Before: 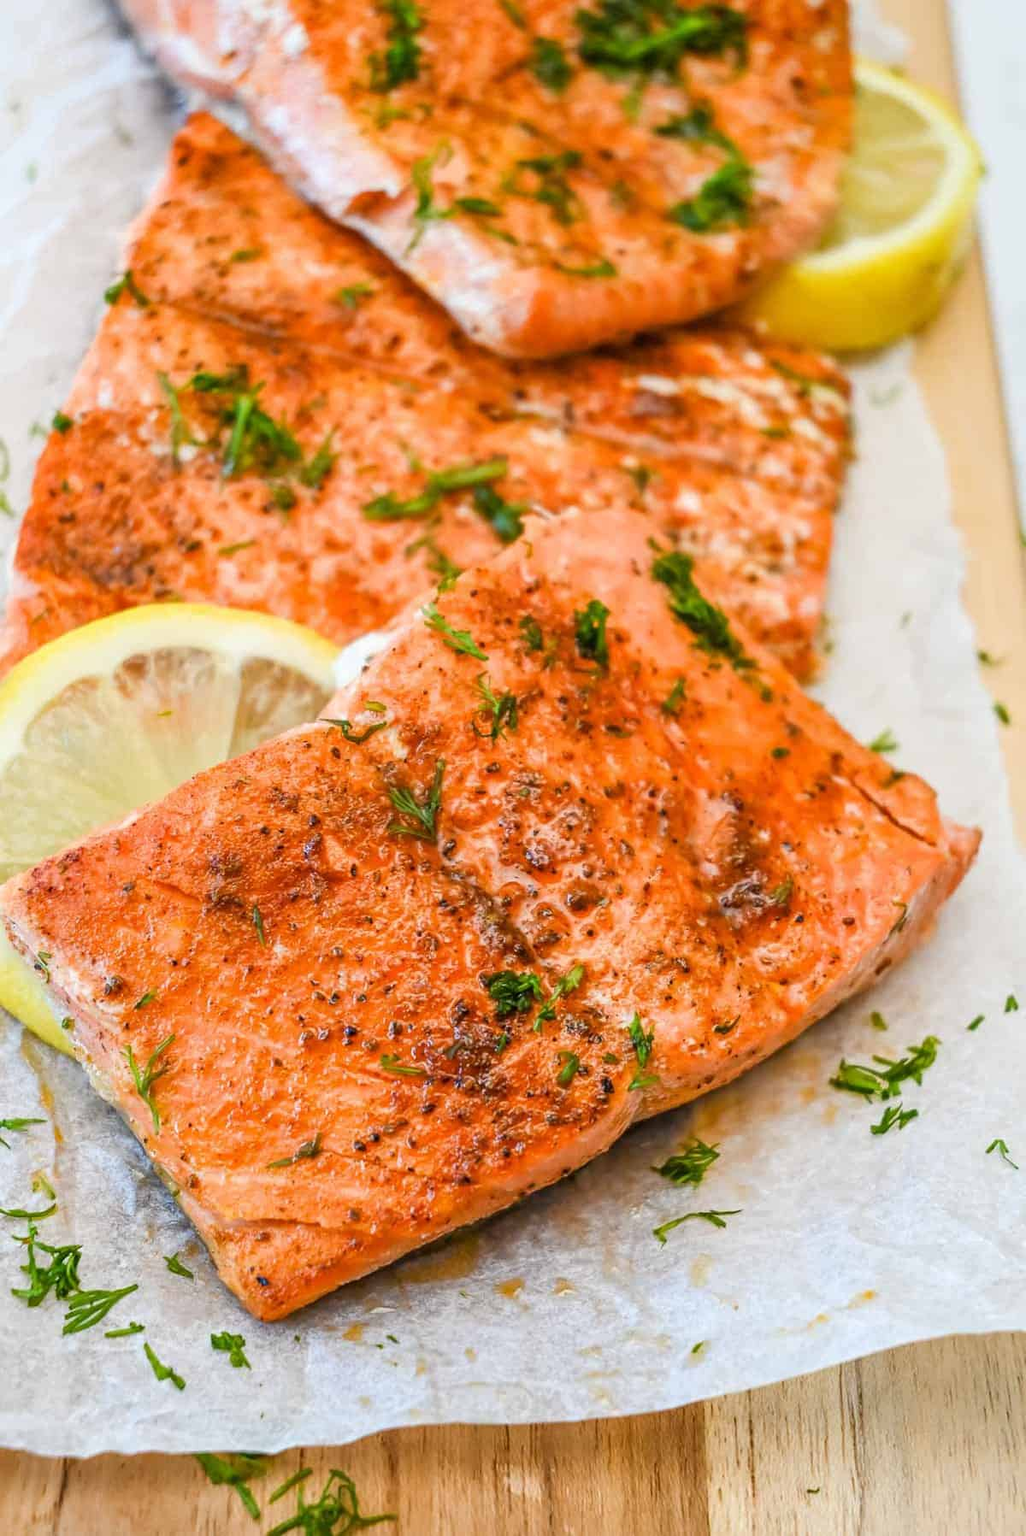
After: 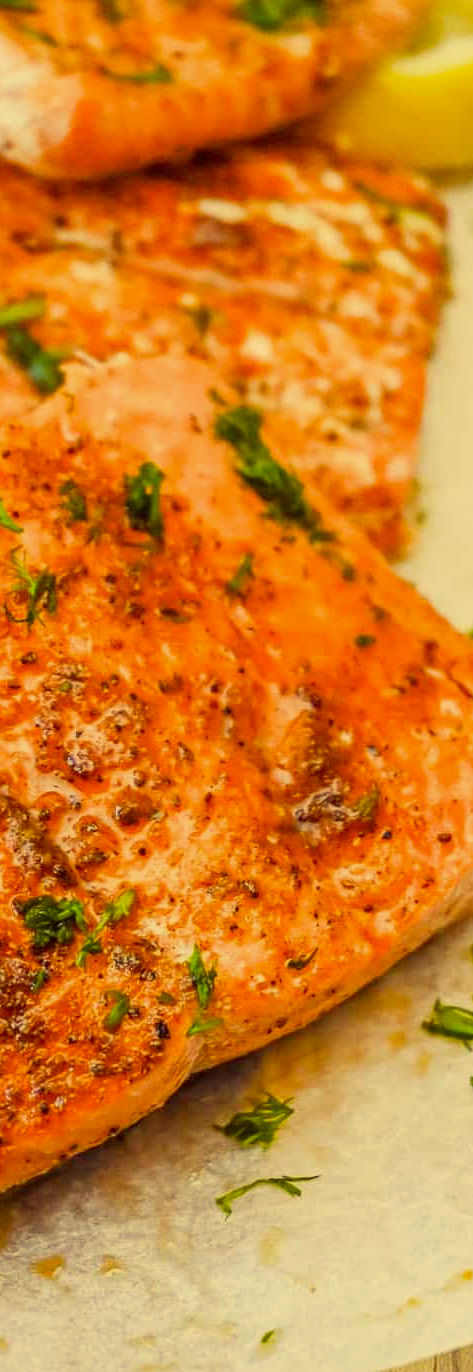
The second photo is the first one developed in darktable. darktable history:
crop: left 45.721%, top 13.393%, right 14.118%, bottom 10.01%
color correction: highlights a* -0.482, highlights b* 40, shadows a* 9.8, shadows b* -0.161
sigmoid: contrast 1.22, skew 0.65
